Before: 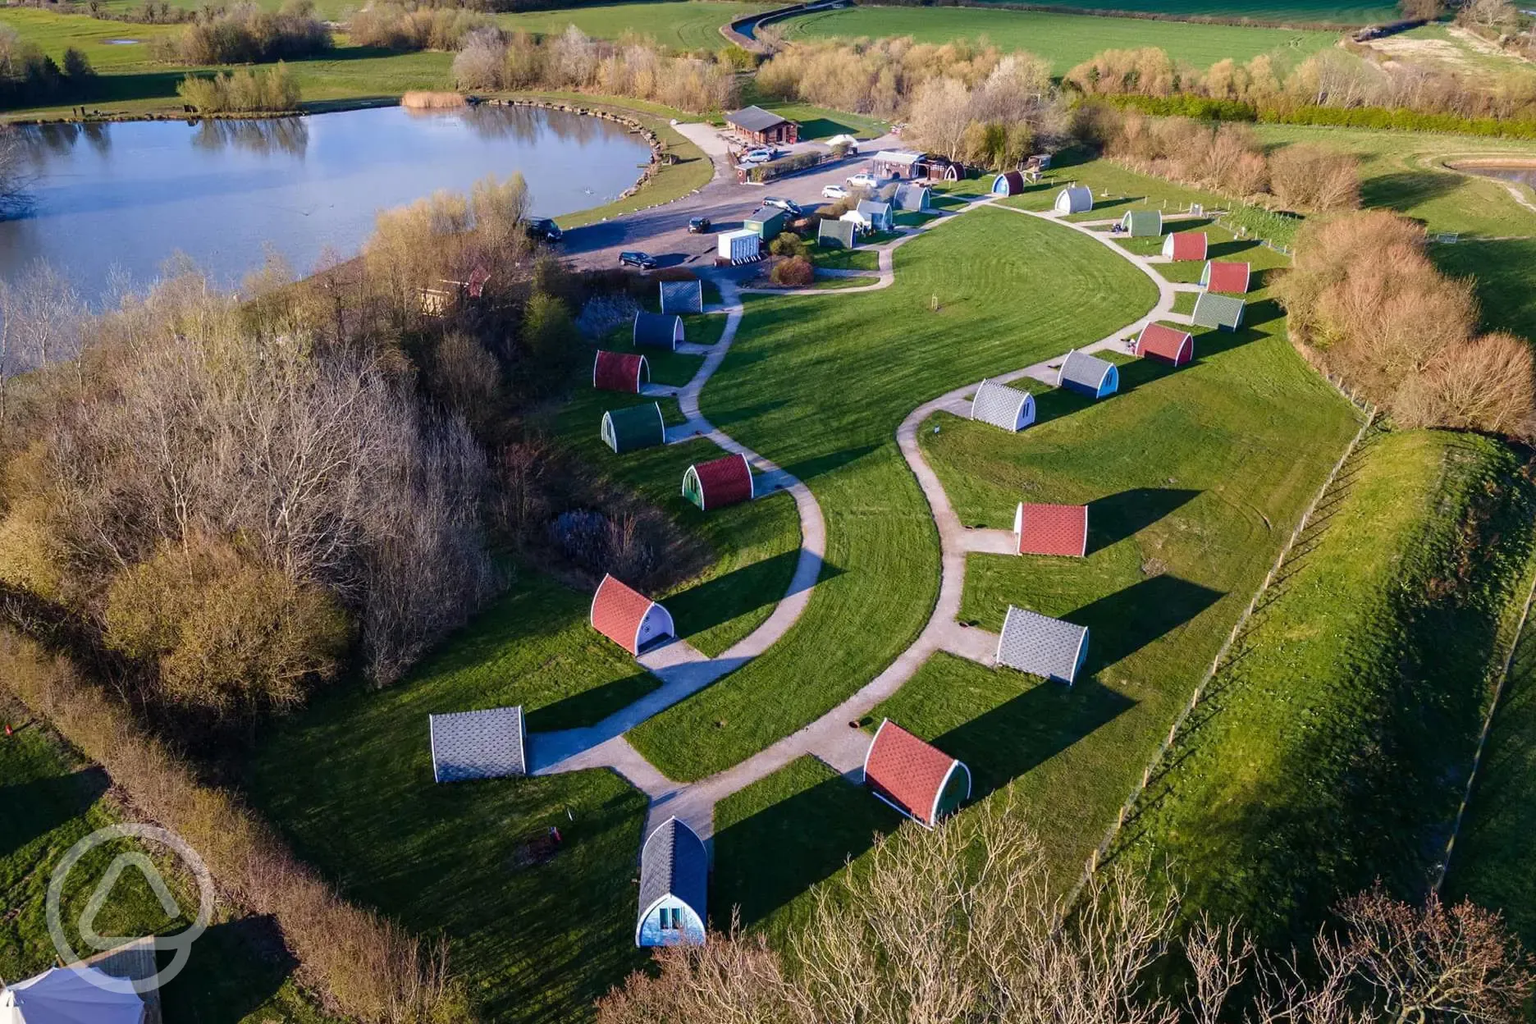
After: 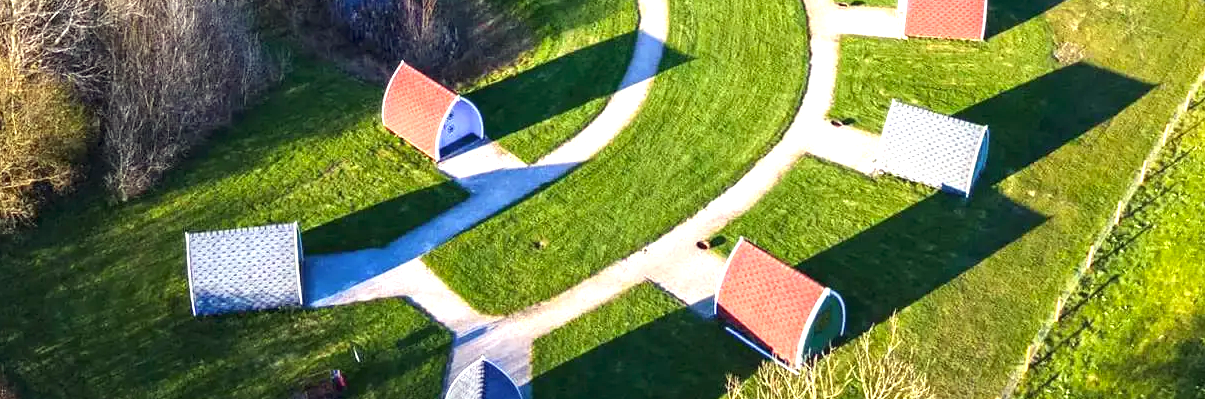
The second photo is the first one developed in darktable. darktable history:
crop: left 18.091%, top 51.13%, right 17.525%, bottom 16.85%
color correction: highlights a* -5.94, highlights b* 11.19
exposure: black level correction 0, exposure 1.5 EV, compensate exposure bias true, compensate highlight preservation false
